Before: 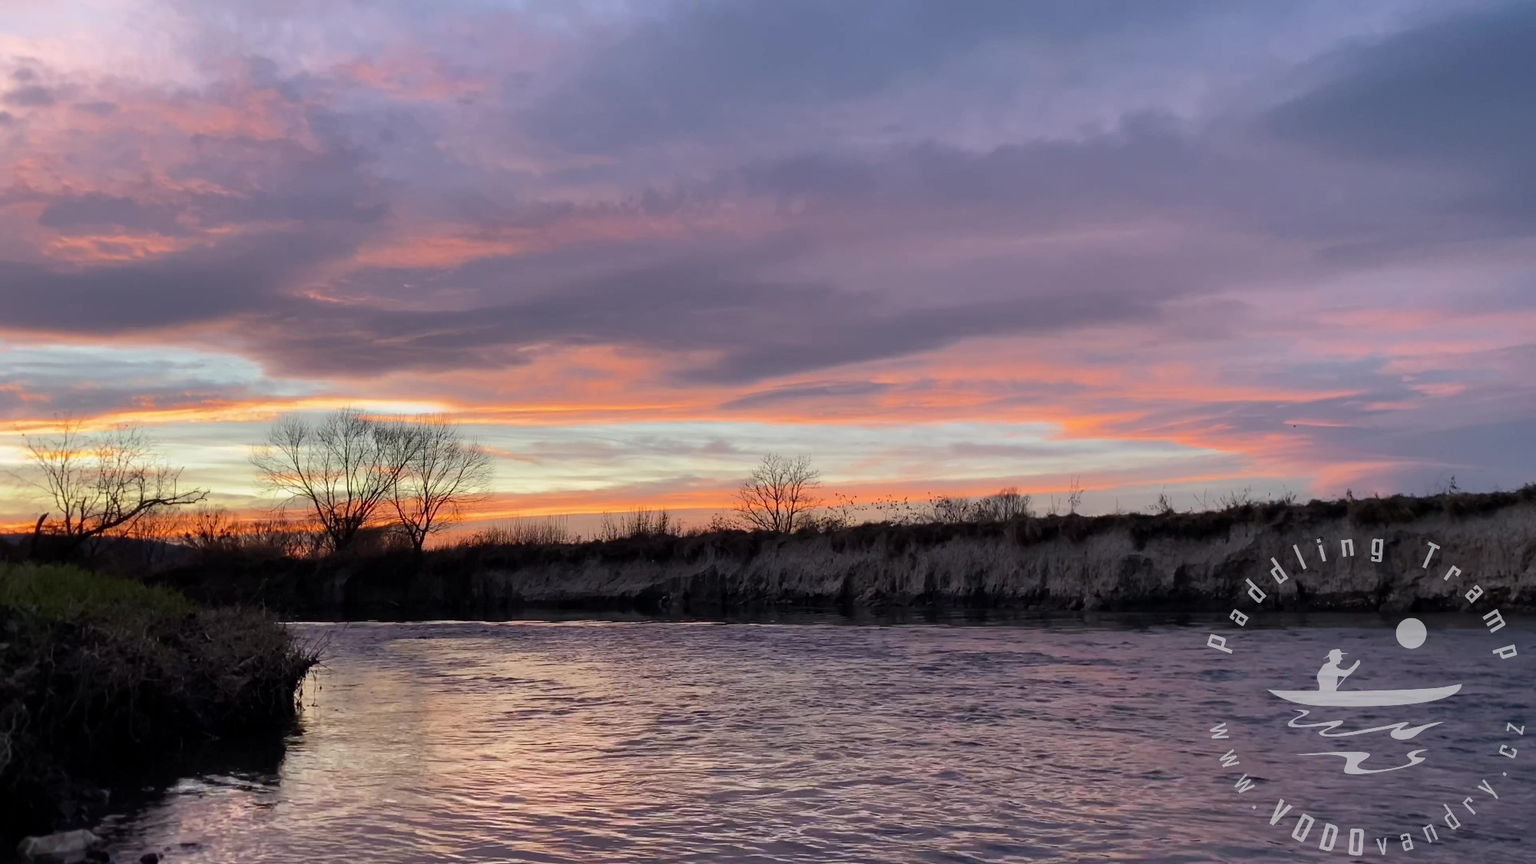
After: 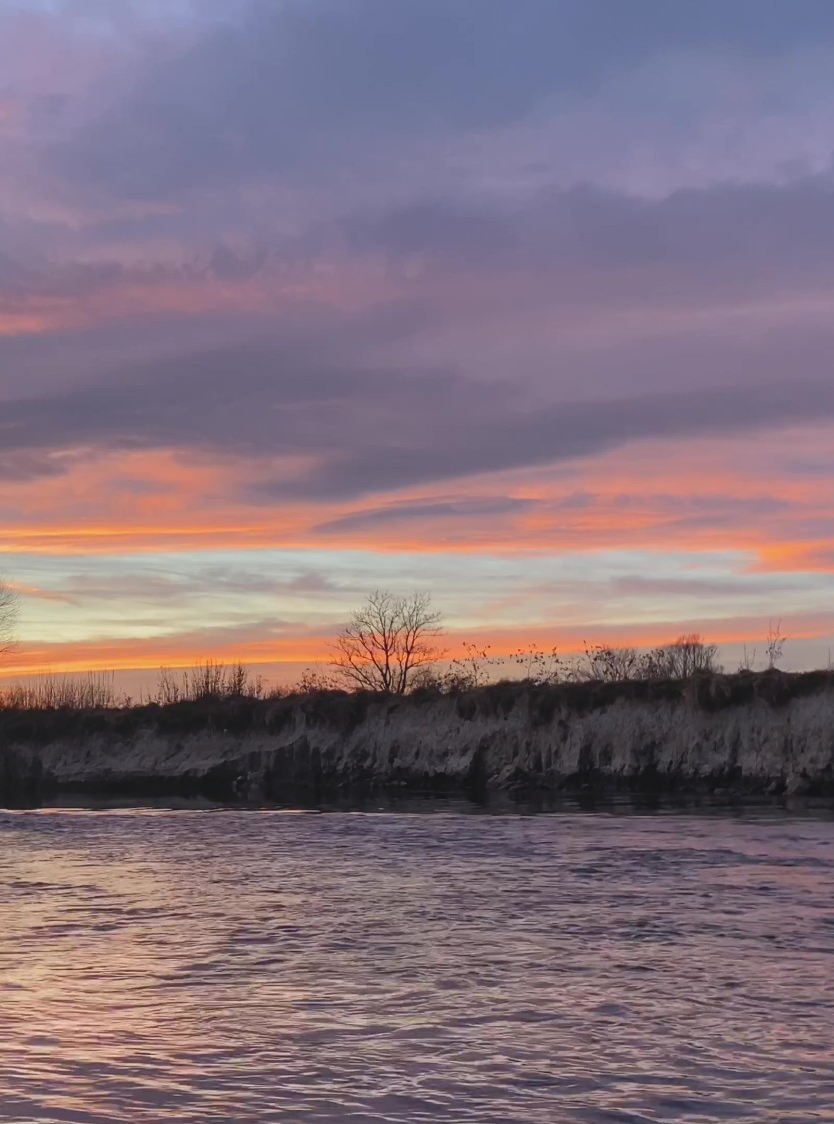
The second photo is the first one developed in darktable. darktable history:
crop: left 31.261%, right 27.02%
local contrast: highlights 45%, shadows 2%, detail 98%
